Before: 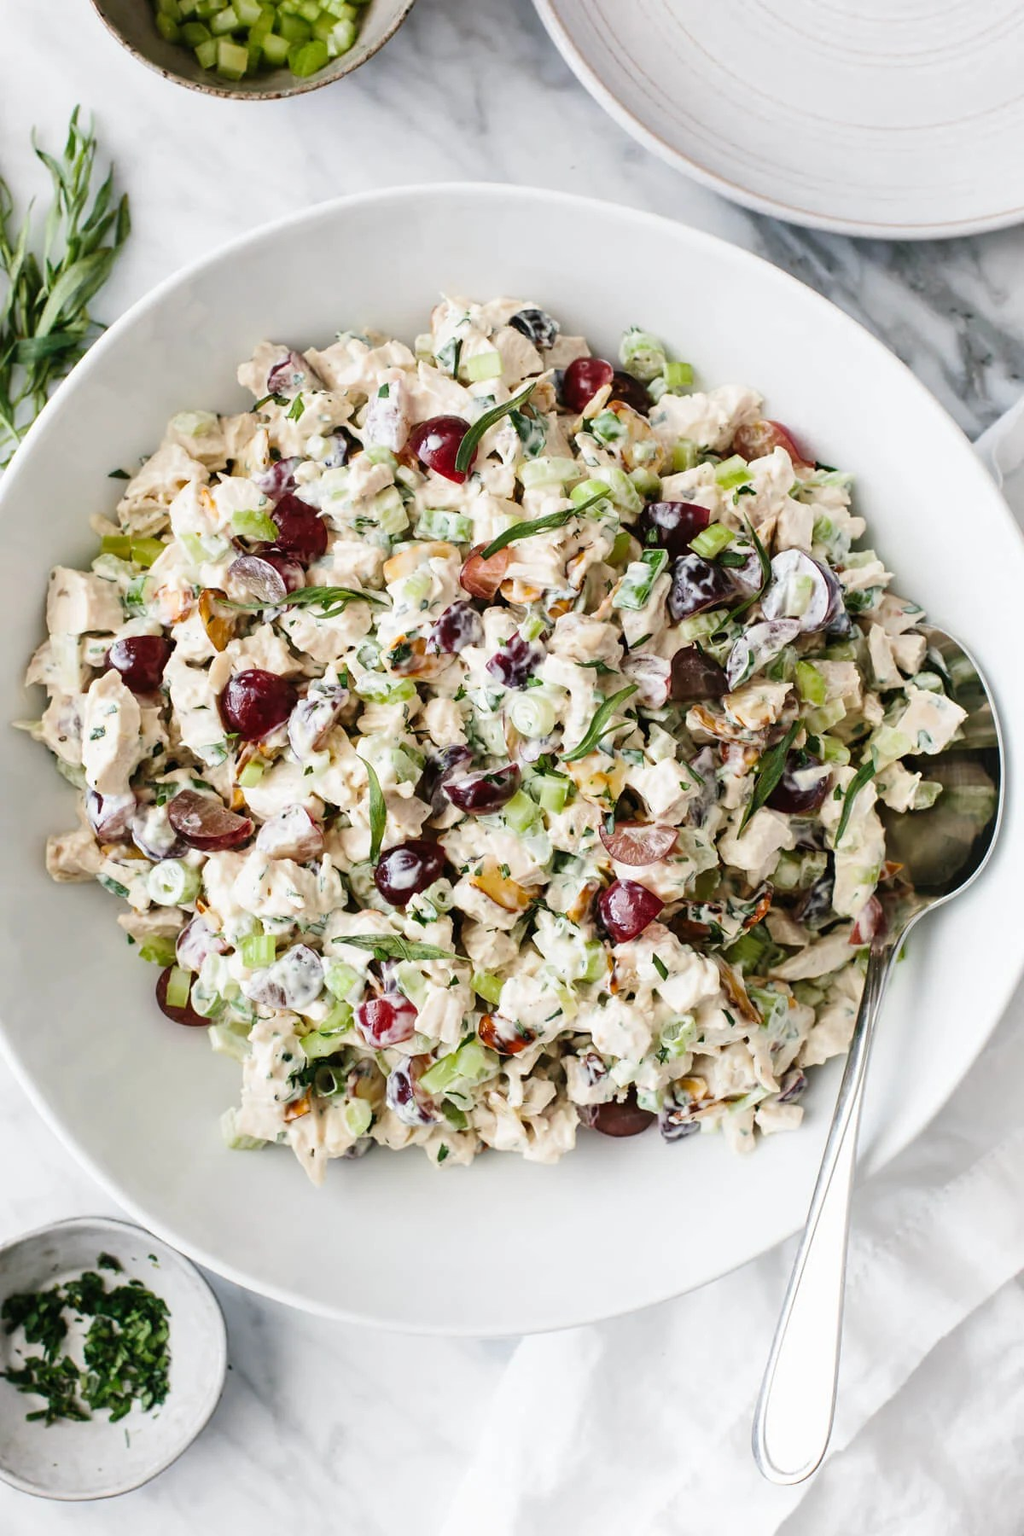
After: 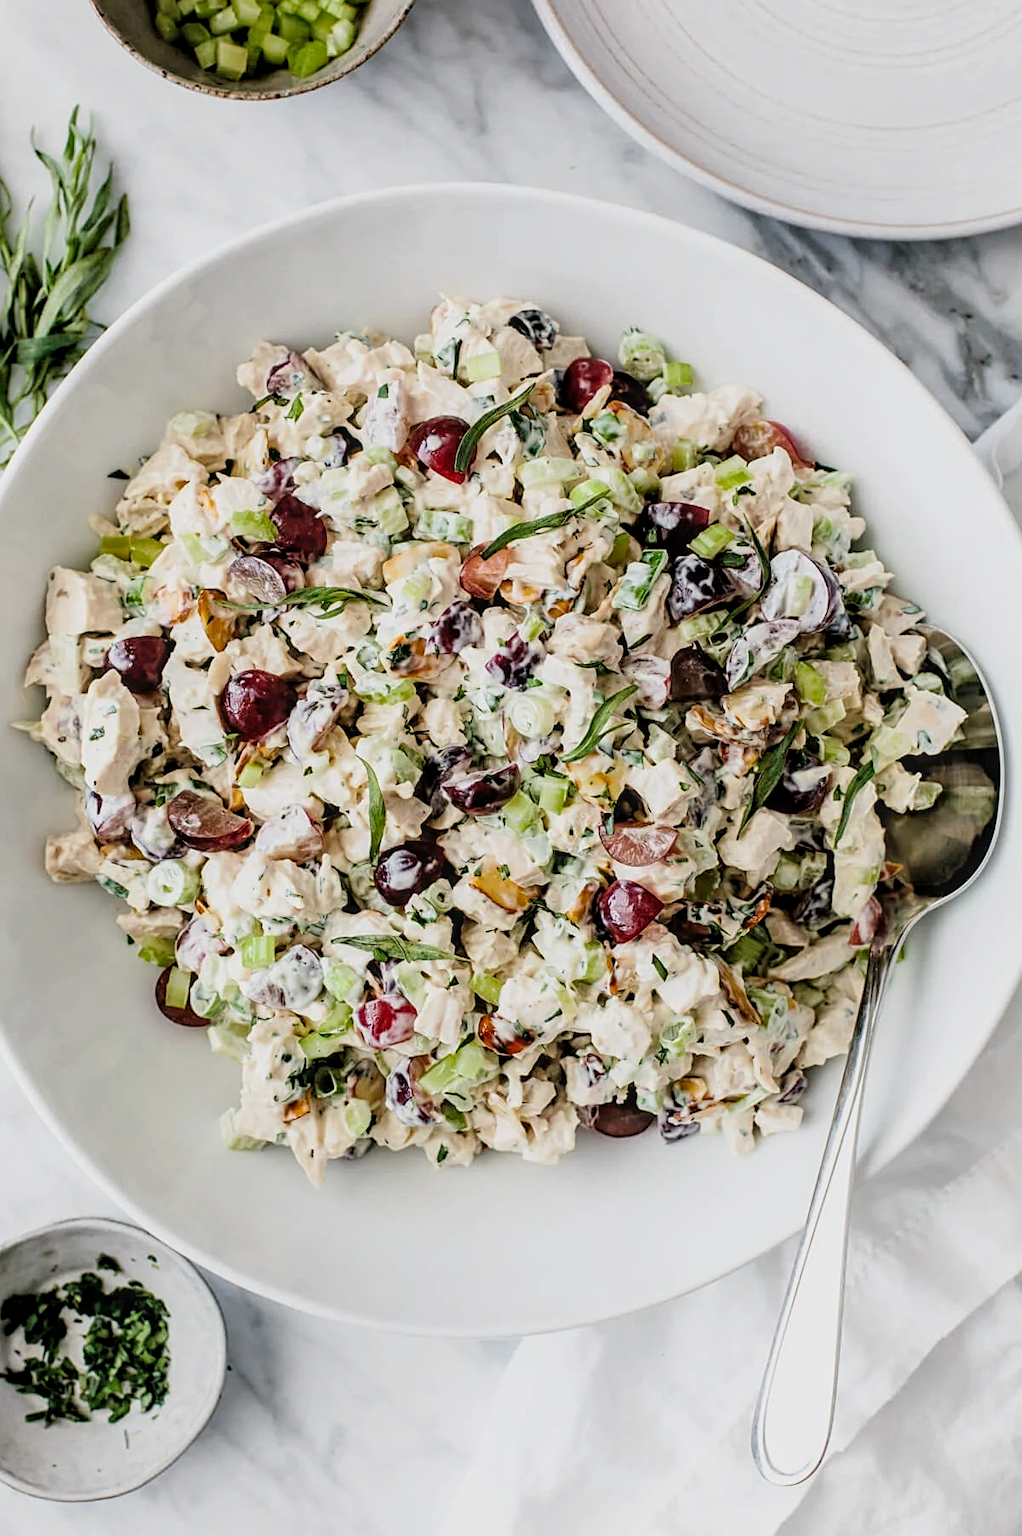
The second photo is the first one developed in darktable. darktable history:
crop and rotate: left 0.102%, bottom 0.001%
sharpen: radius 2.205, amount 0.388, threshold 0.093
filmic rgb: black relative exposure -5.77 EV, white relative exposure 3.4 EV, hardness 3.69, color science v6 (2022)
local contrast: on, module defaults
